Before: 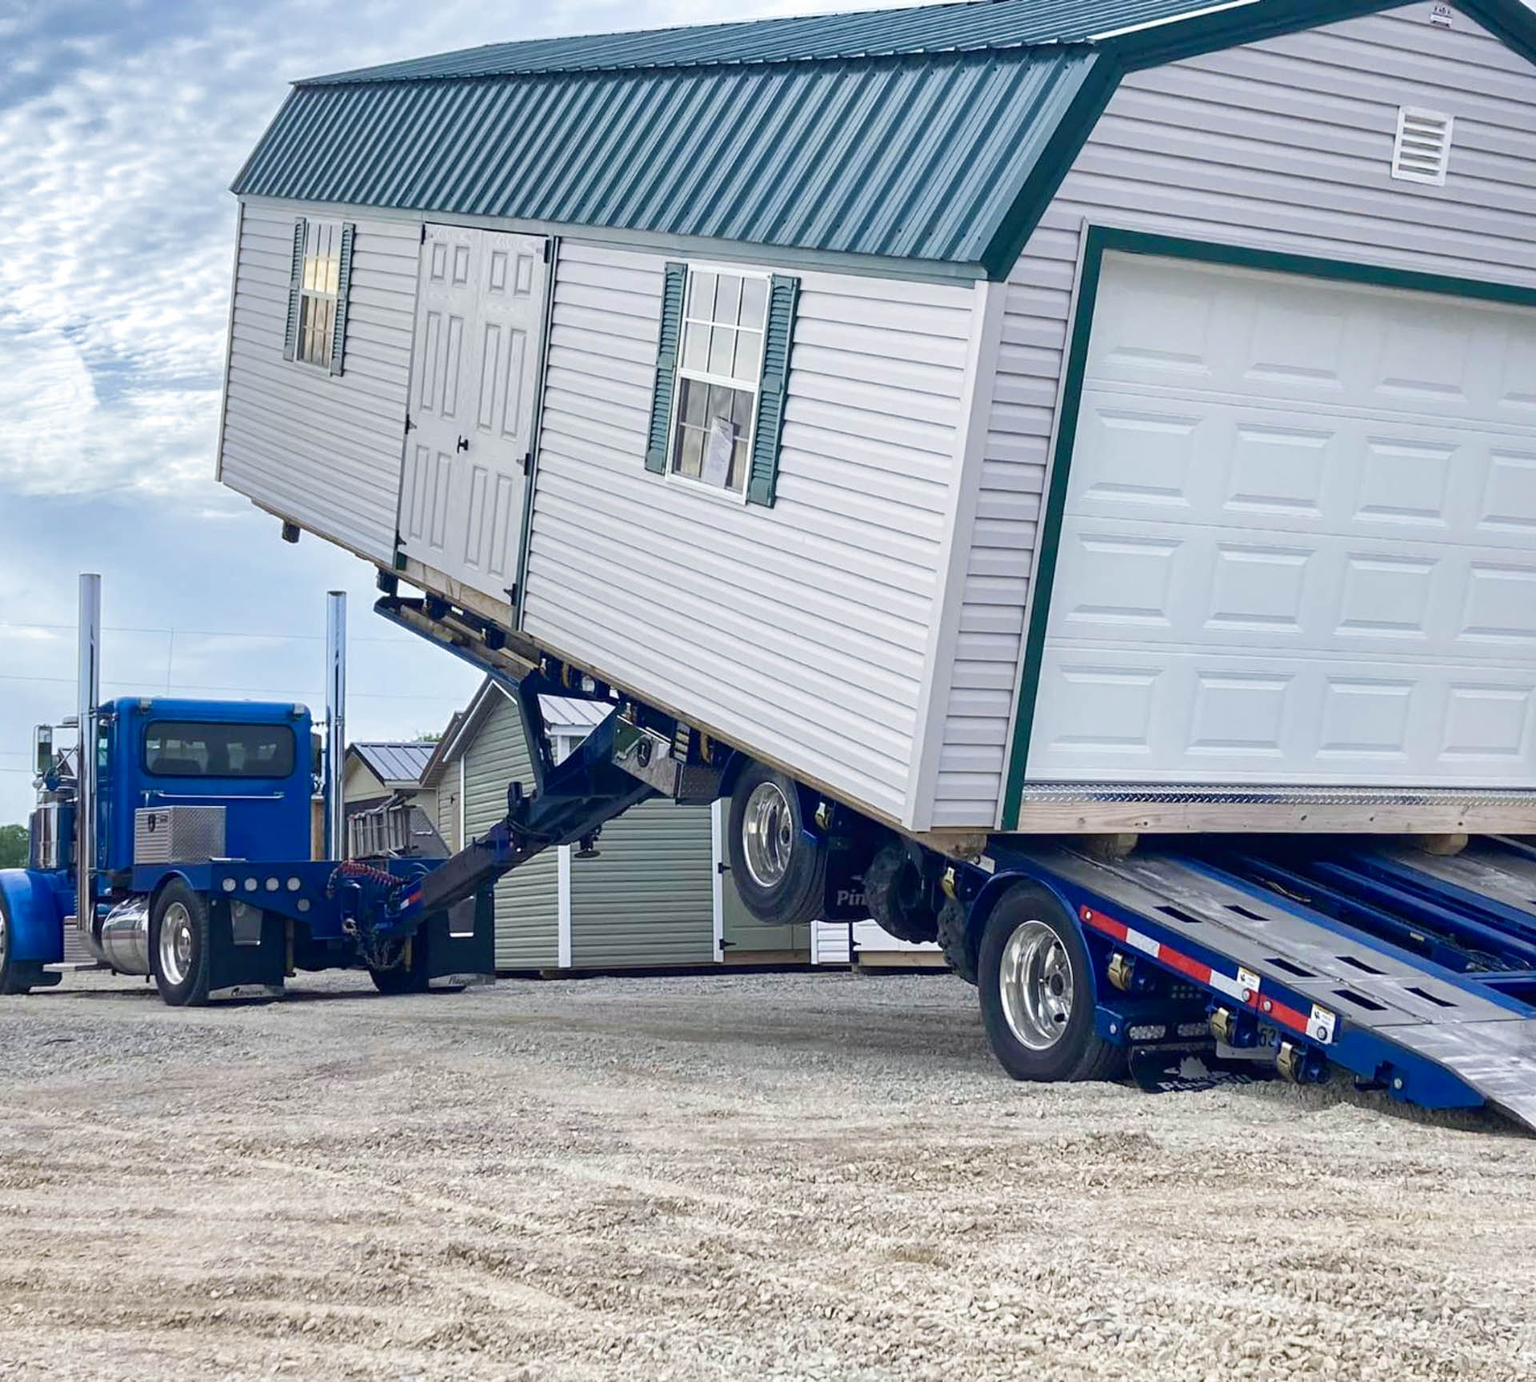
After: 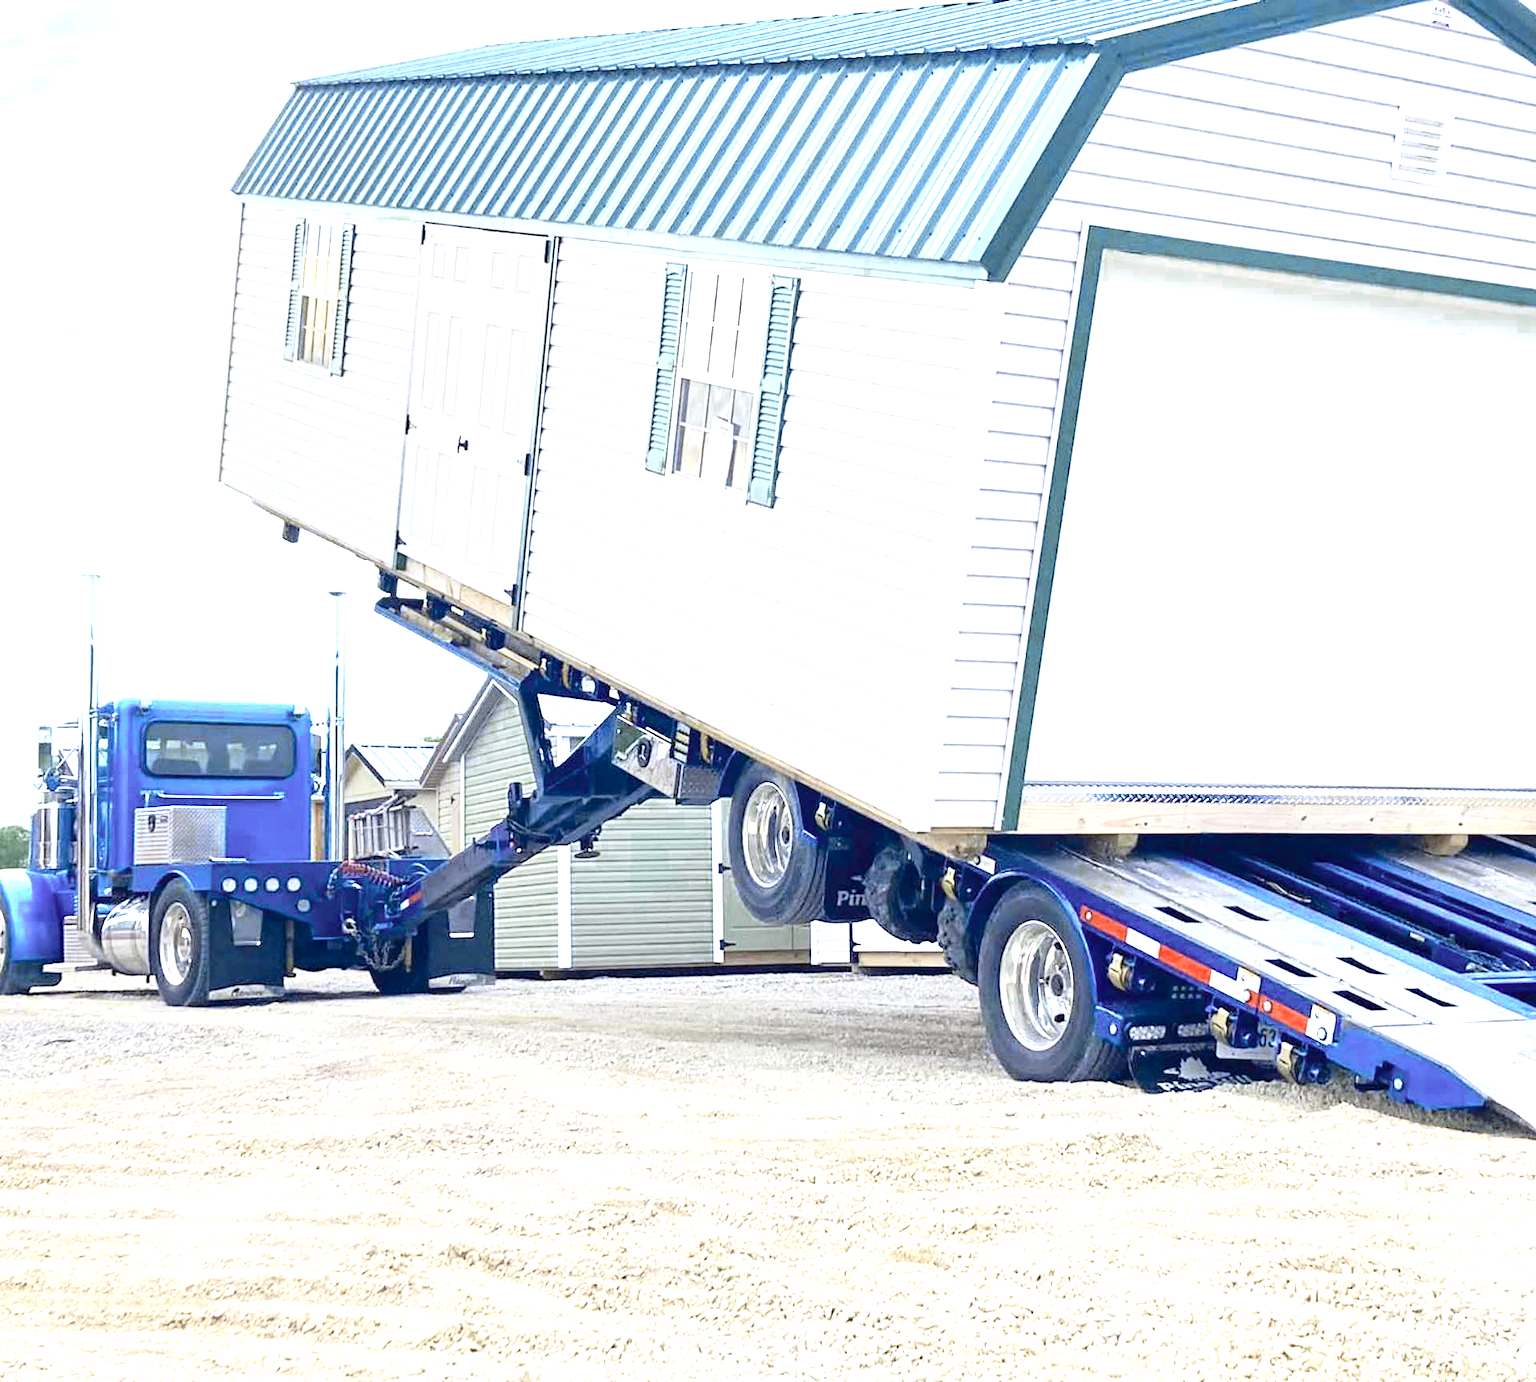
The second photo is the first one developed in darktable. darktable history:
exposure: black level correction 0, exposure 1.548 EV, compensate highlight preservation false
color zones: curves: ch0 [(0, 0.5) (0.125, 0.4) (0.25, 0.5) (0.375, 0.4) (0.5, 0.4) (0.625, 0.6) (0.75, 0.6) (0.875, 0.5)]; ch1 [(0, 0.35) (0.125, 0.45) (0.25, 0.35) (0.375, 0.35) (0.5, 0.35) (0.625, 0.35) (0.75, 0.45) (0.875, 0.35)]; ch2 [(0, 0.6) (0.125, 0.5) (0.25, 0.5) (0.375, 0.6) (0.5, 0.6) (0.625, 0.5) (0.75, 0.5) (0.875, 0.5)]
tone curve: curves: ch0 [(0, 0.021) (0.049, 0.044) (0.152, 0.14) (0.328, 0.377) (0.473, 0.543) (0.641, 0.705) (0.85, 0.894) (1, 0.969)]; ch1 [(0, 0) (0.302, 0.331) (0.427, 0.433) (0.472, 0.47) (0.502, 0.503) (0.527, 0.521) (0.564, 0.58) (0.614, 0.626) (0.677, 0.701) (0.859, 0.885) (1, 1)]; ch2 [(0, 0) (0.33, 0.301) (0.447, 0.44) (0.487, 0.496) (0.502, 0.516) (0.535, 0.563) (0.565, 0.593) (0.618, 0.628) (1, 1)], color space Lab, independent channels, preserve colors none
